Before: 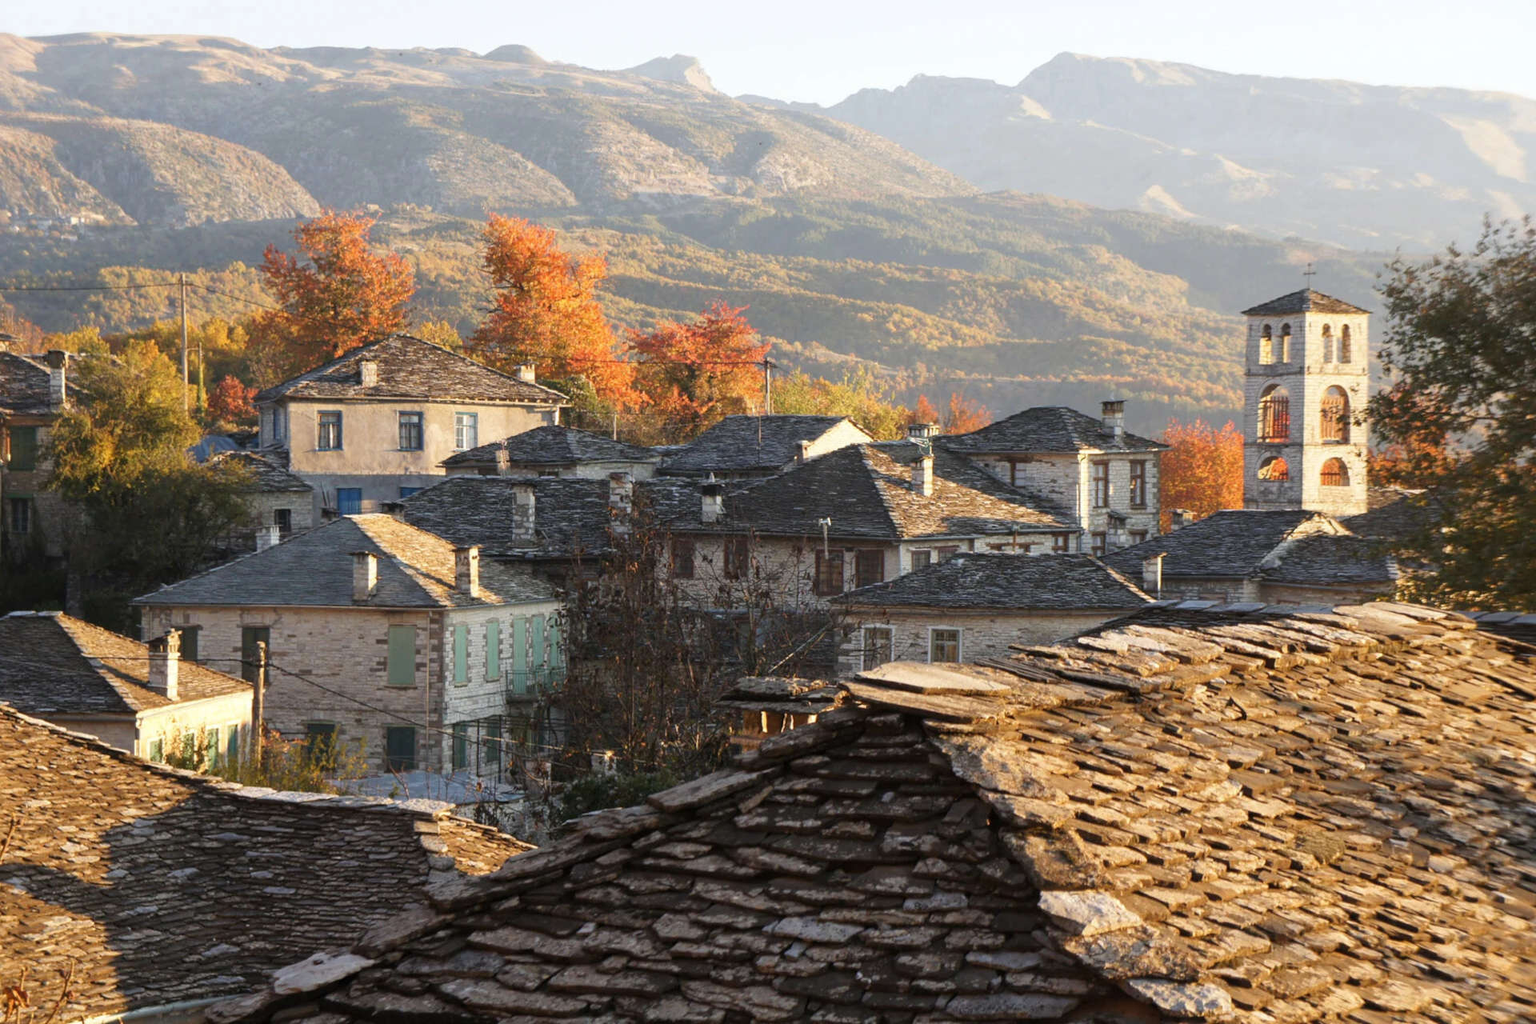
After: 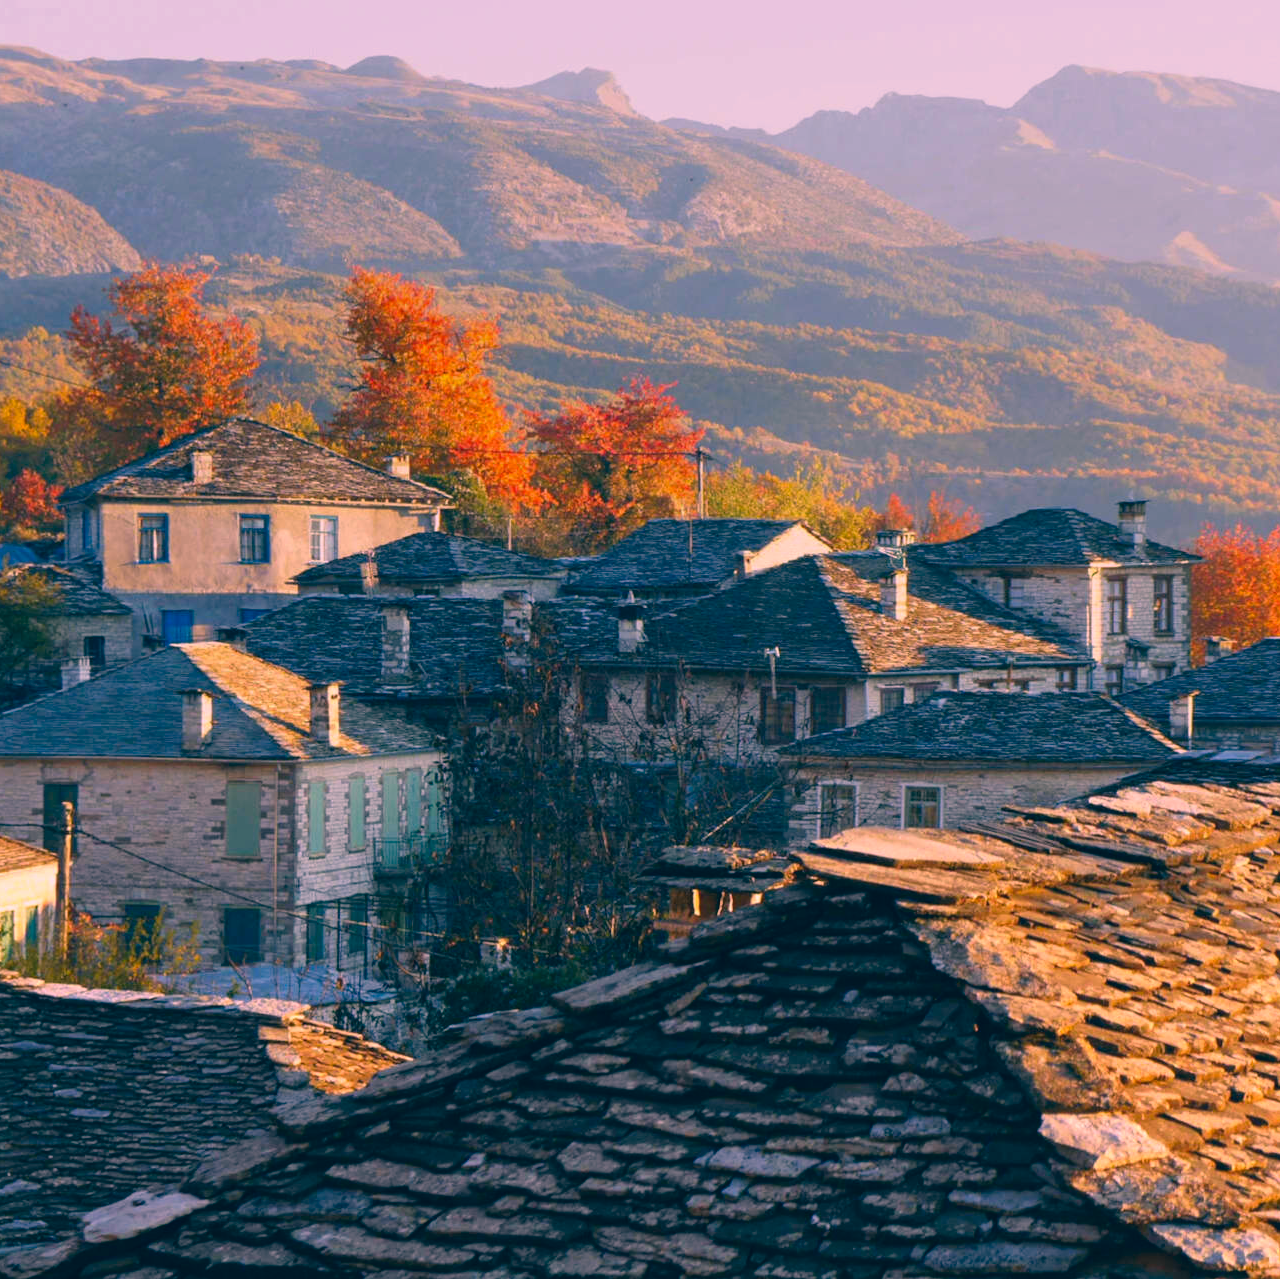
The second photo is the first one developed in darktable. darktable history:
color correction: highlights a* 17.03, highlights b* 0.205, shadows a* -15.38, shadows b* -14.56, saturation 1.5
crop and rotate: left 13.537%, right 19.796%
graduated density: on, module defaults
